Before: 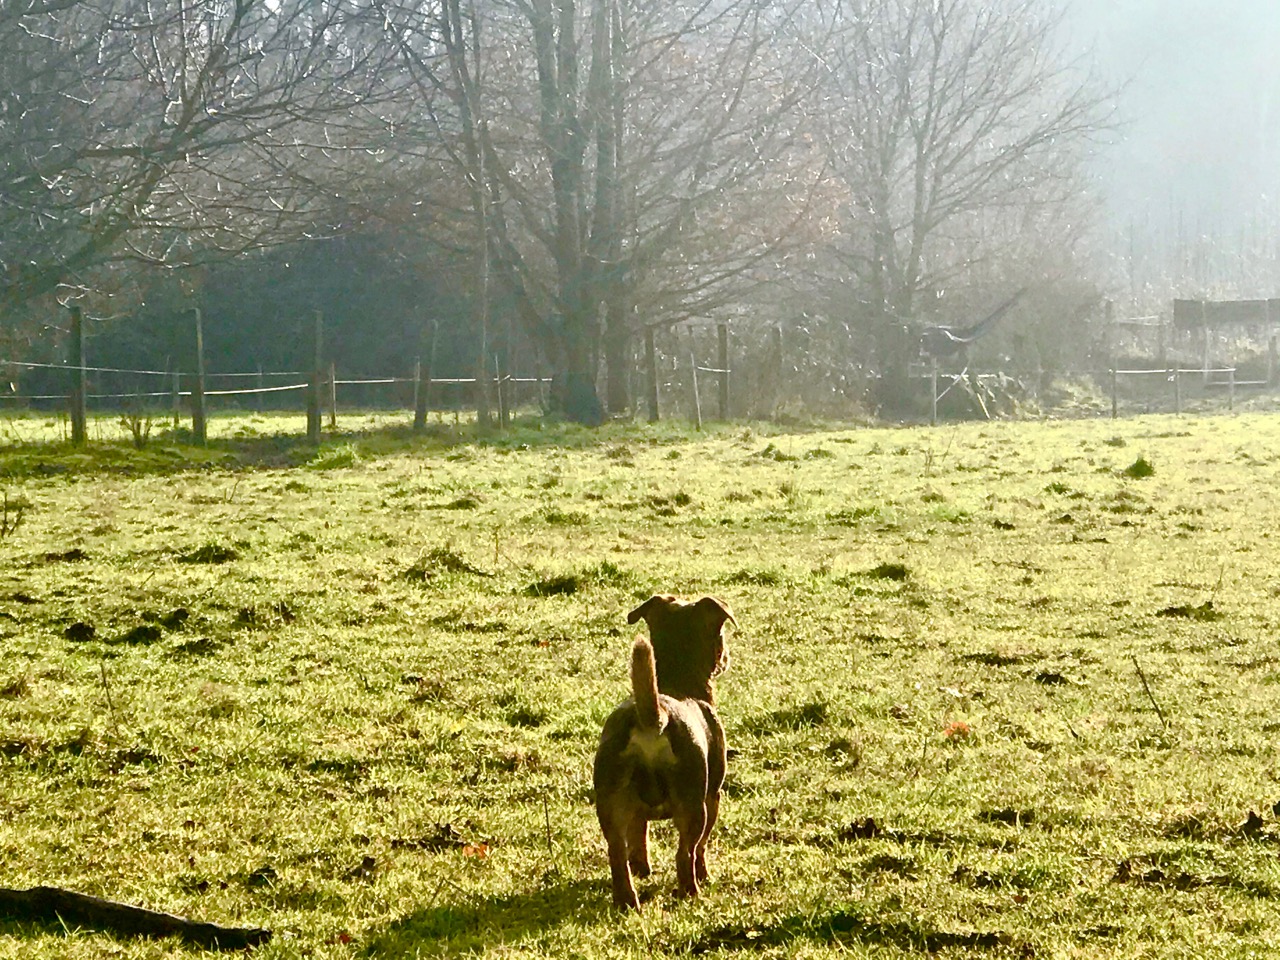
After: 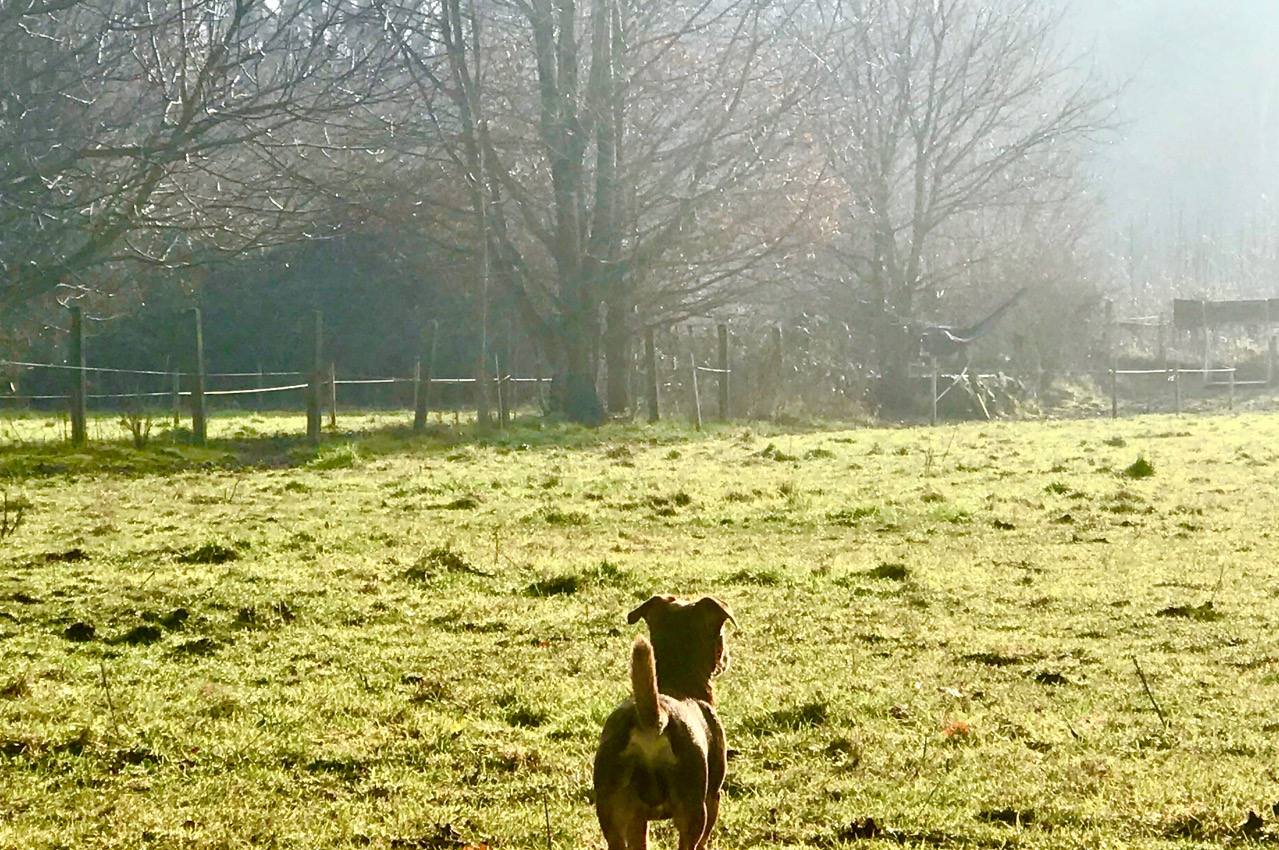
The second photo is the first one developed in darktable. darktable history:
crop and rotate: top 0%, bottom 11.443%
